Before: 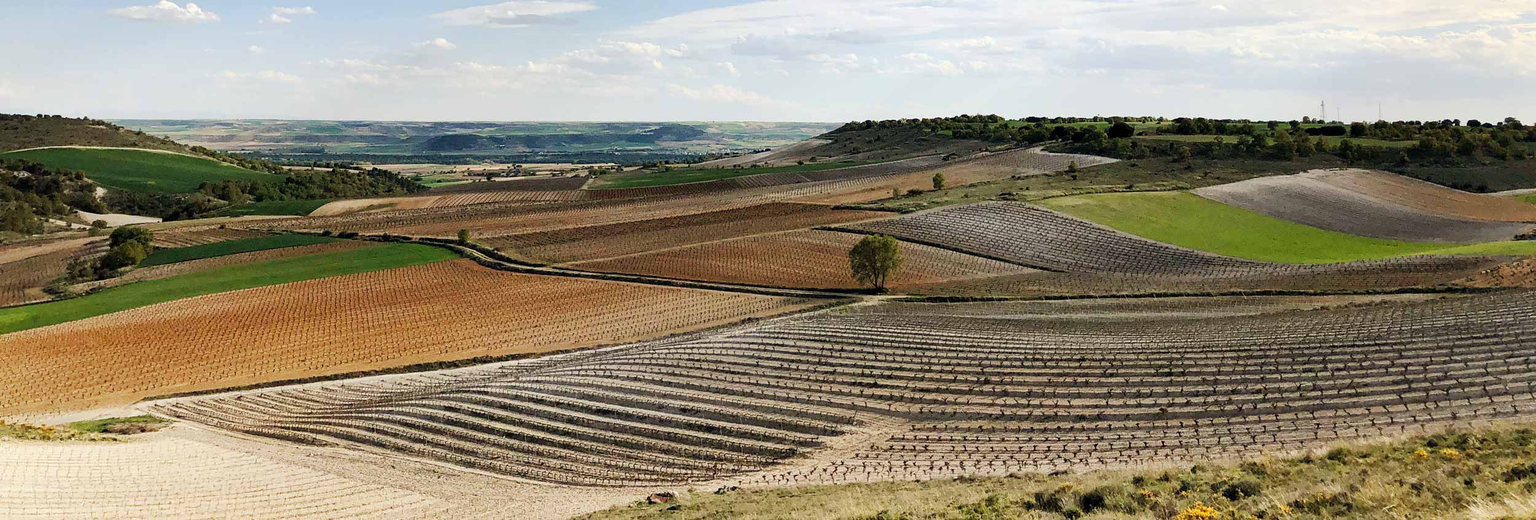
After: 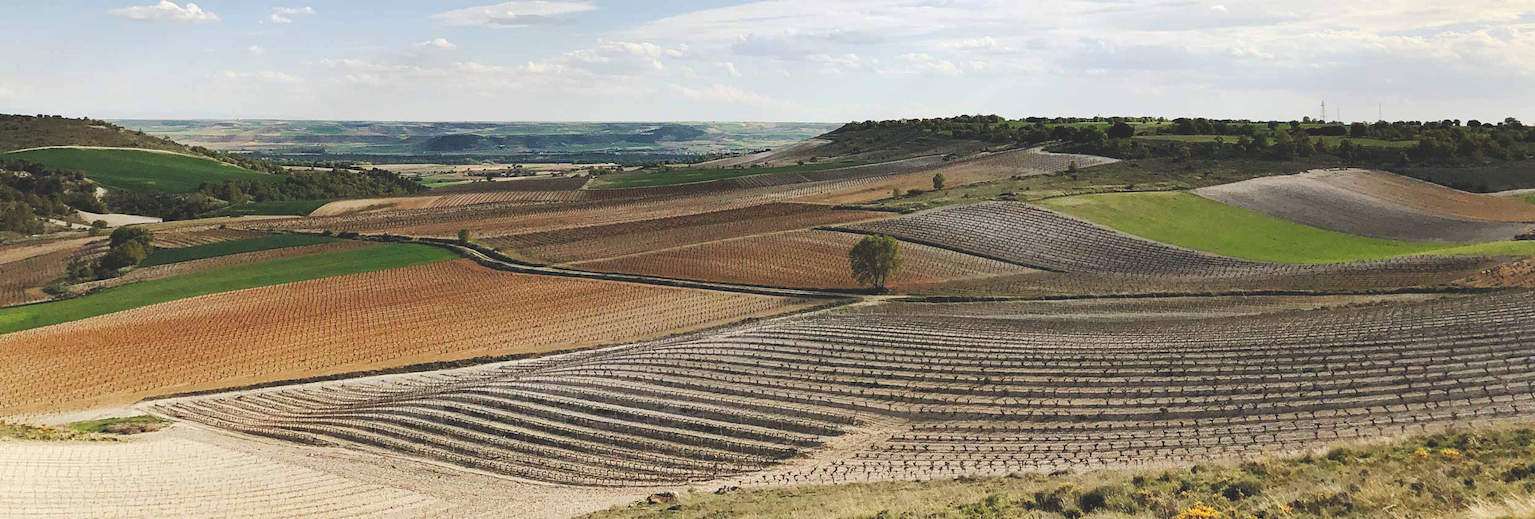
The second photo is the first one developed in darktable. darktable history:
exposure: black level correction -0.023, exposure -0.039 EV, compensate highlight preservation false
rgb curve: mode RGB, independent channels
